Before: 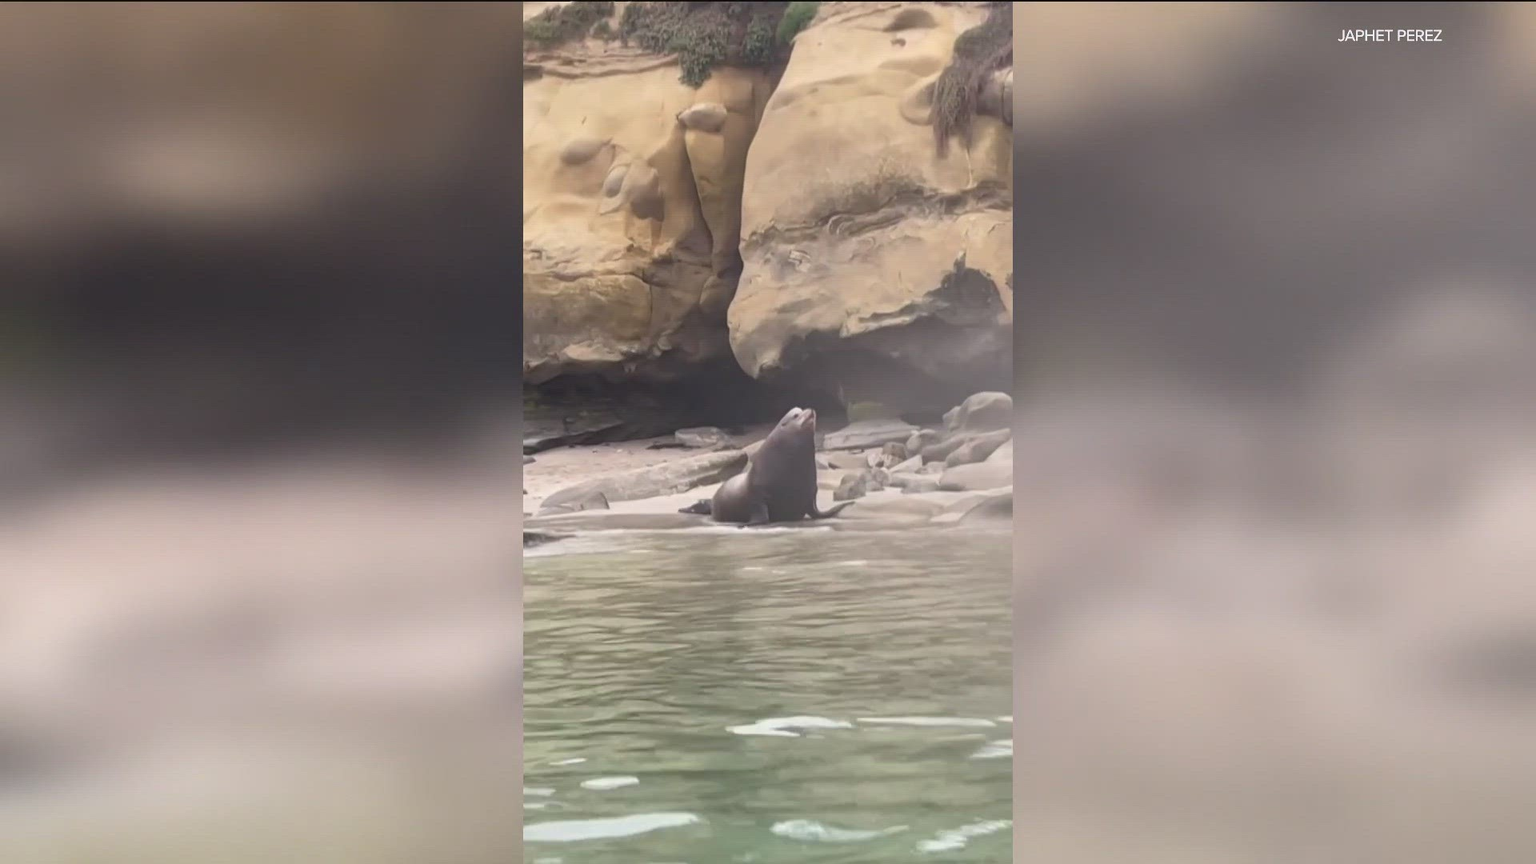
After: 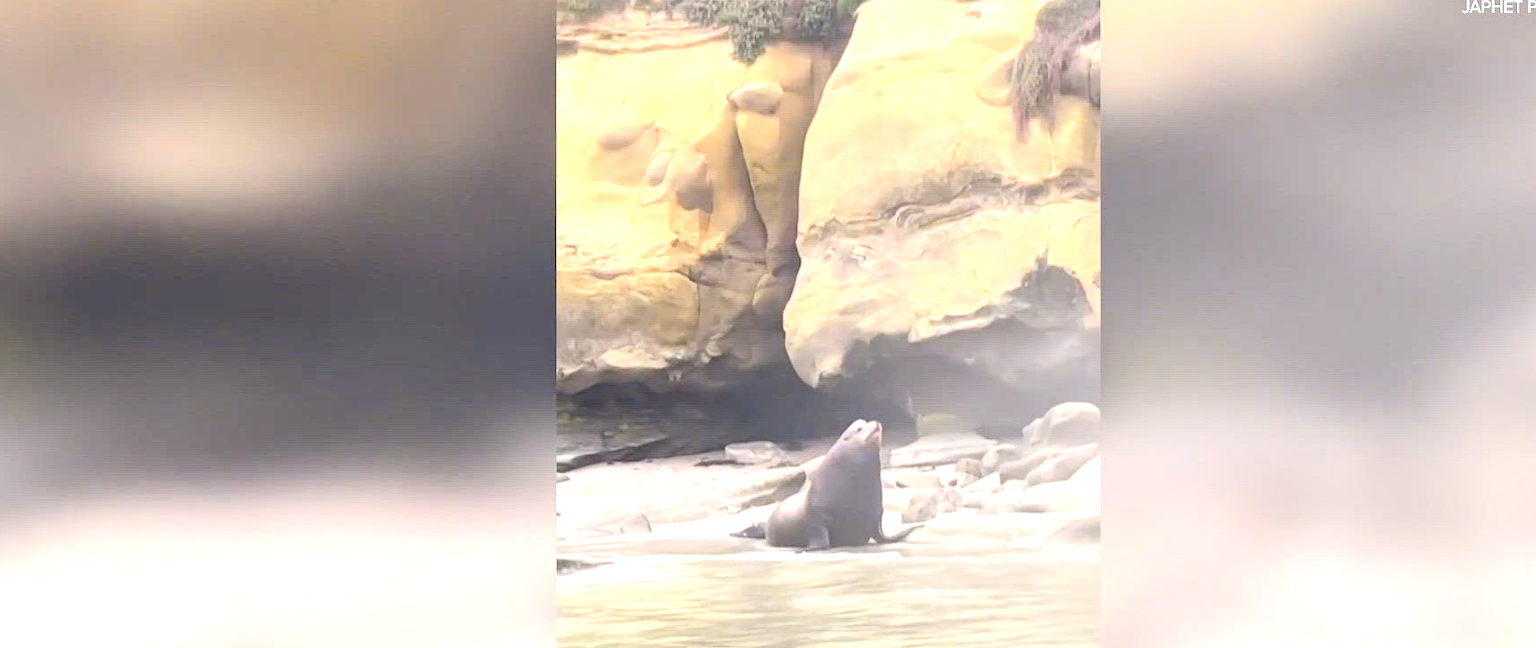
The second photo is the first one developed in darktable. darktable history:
crop: left 1.509%, top 3.452%, right 7.696%, bottom 28.452%
exposure: black level correction 0, exposure 1.45 EV, compensate exposure bias true, compensate highlight preservation false
tone curve: curves: ch0 [(0, 0.011) (0.139, 0.106) (0.295, 0.271) (0.499, 0.523) (0.739, 0.782) (0.857, 0.879) (1, 0.967)]; ch1 [(0, 0) (0.272, 0.249) (0.388, 0.385) (0.469, 0.456) (0.495, 0.497) (0.524, 0.518) (0.602, 0.623) (0.725, 0.779) (1, 1)]; ch2 [(0, 0) (0.125, 0.089) (0.353, 0.329) (0.443, 0.408) (0.502, 0.499) (0.548, 0.549) (0.608, 0.635) (1, 1)], color space Lab, independent channels, preserve colors none
